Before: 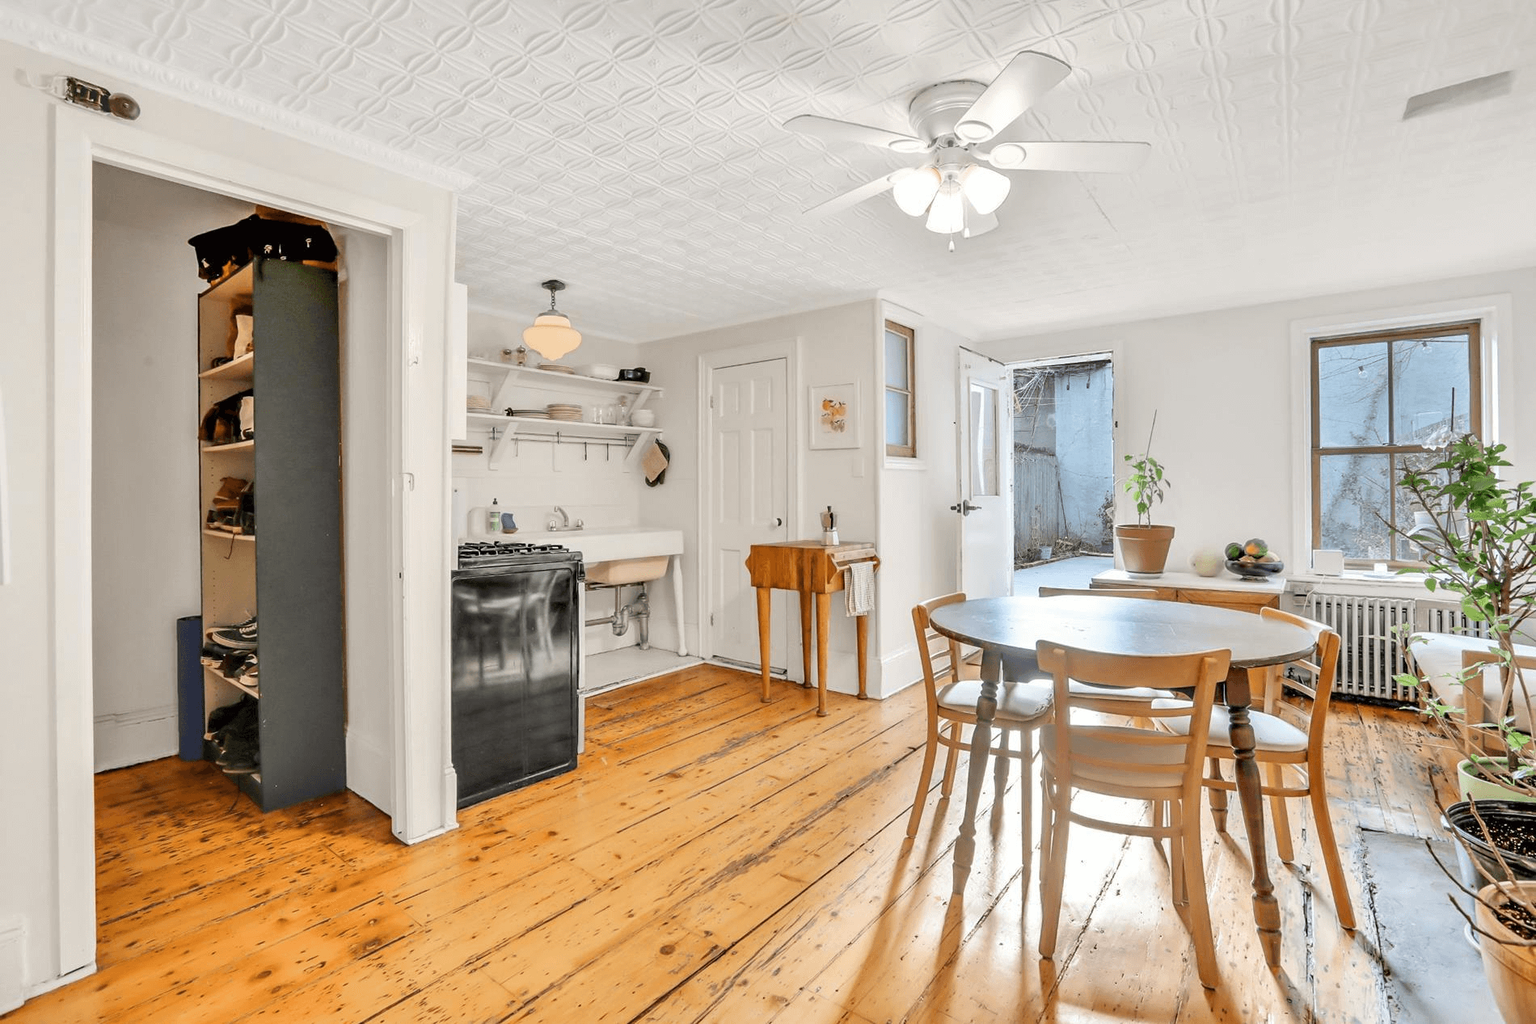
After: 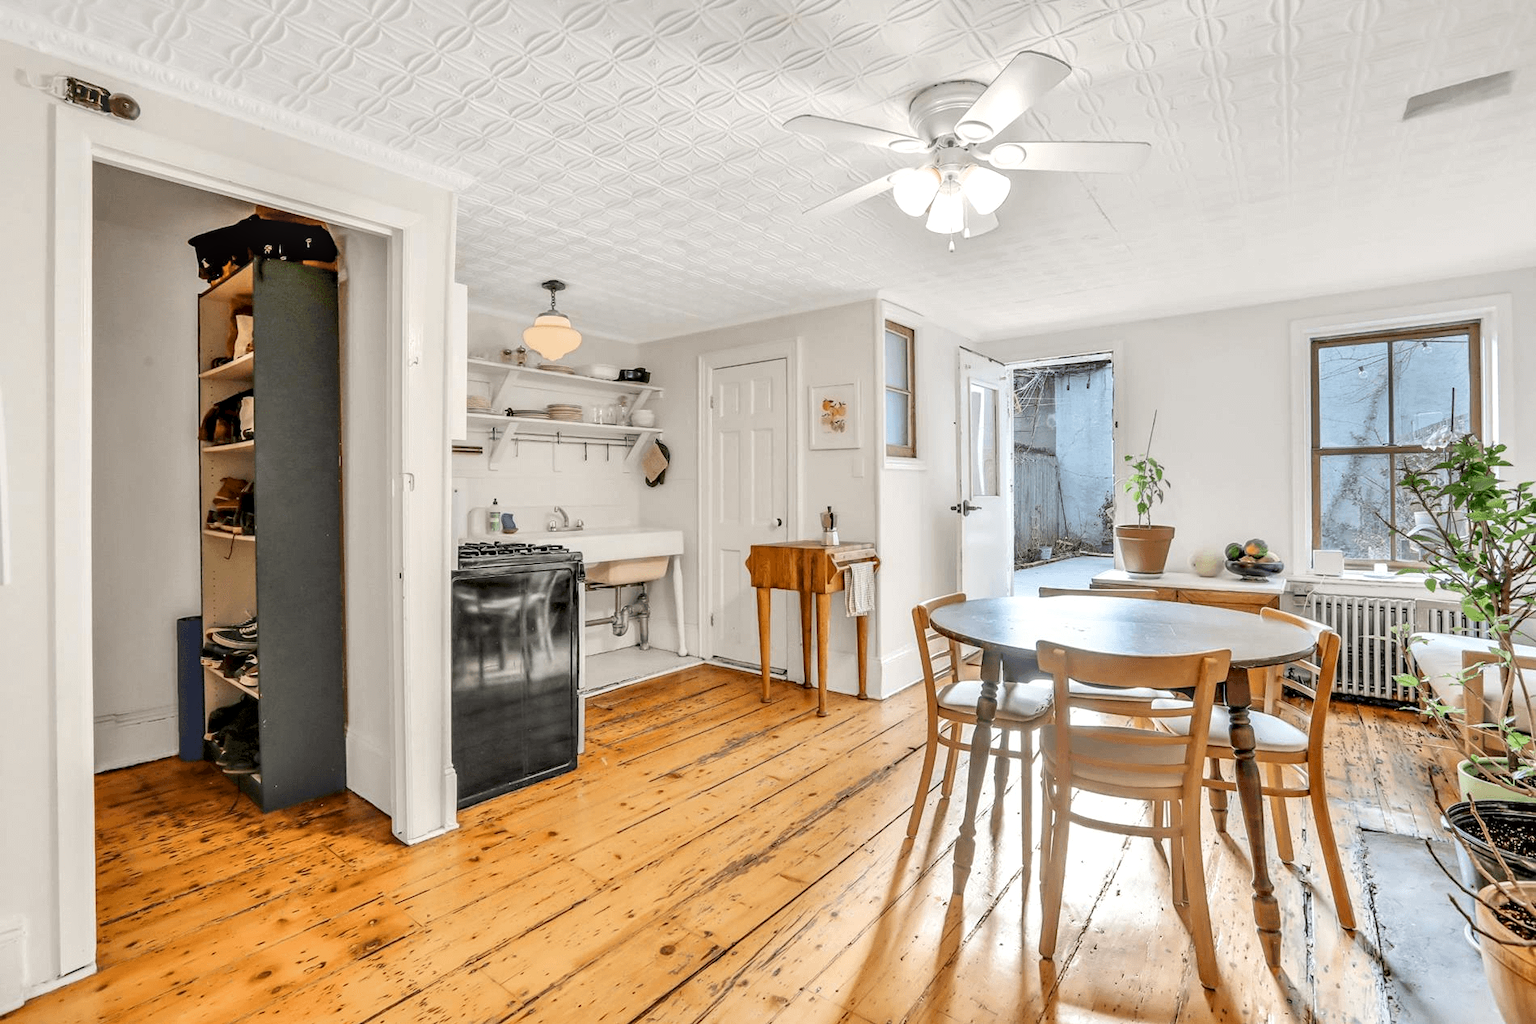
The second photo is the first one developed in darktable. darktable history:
local contrast: on, module defaults
contrast brightness saturation: contrast 0.07
